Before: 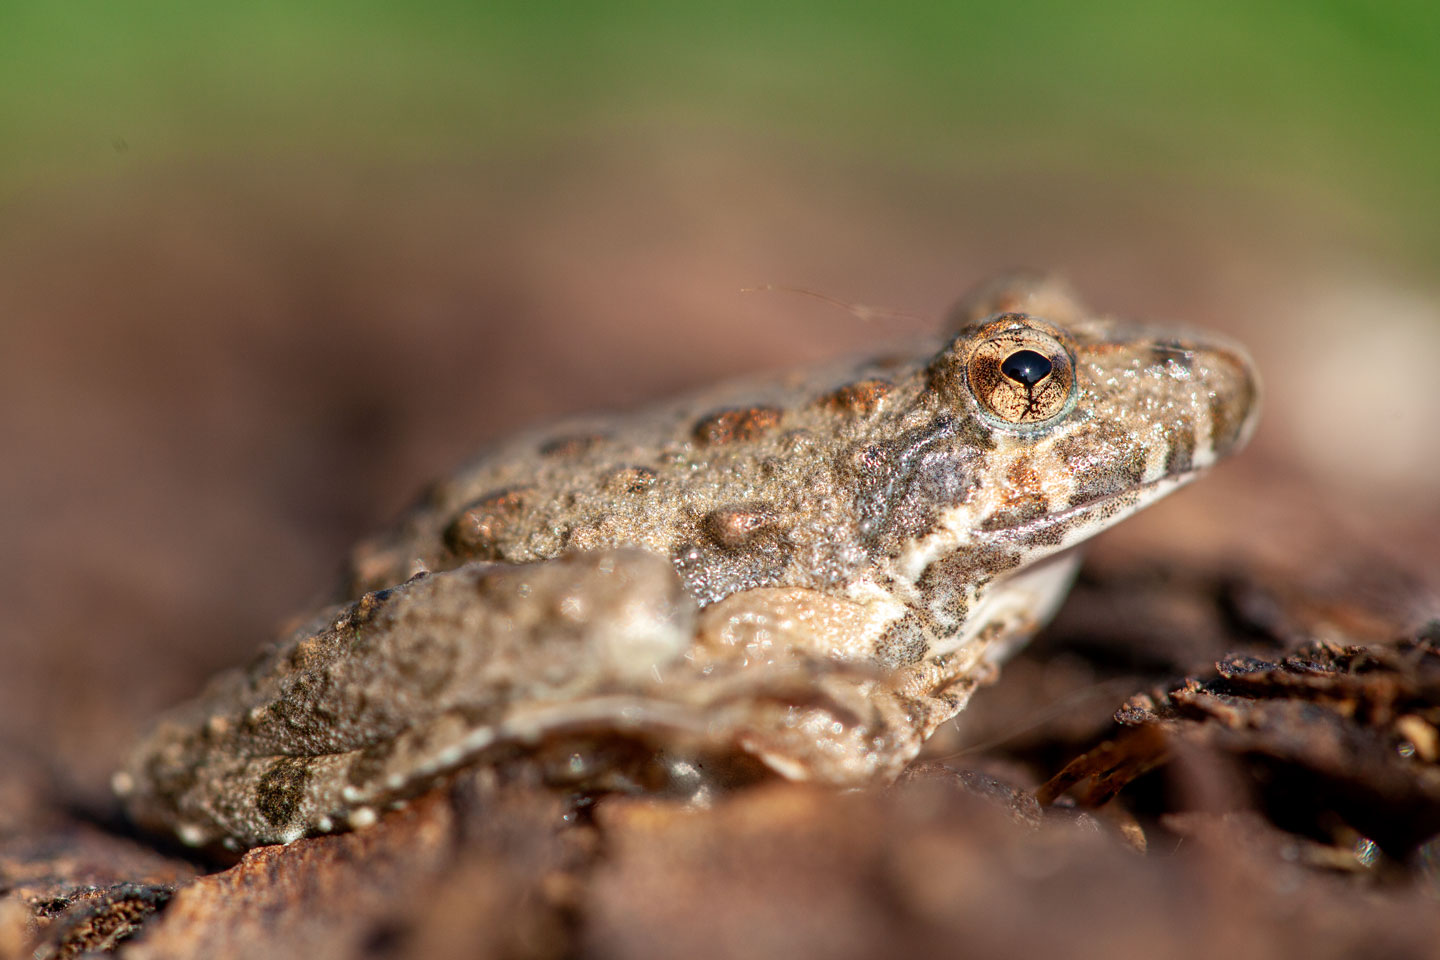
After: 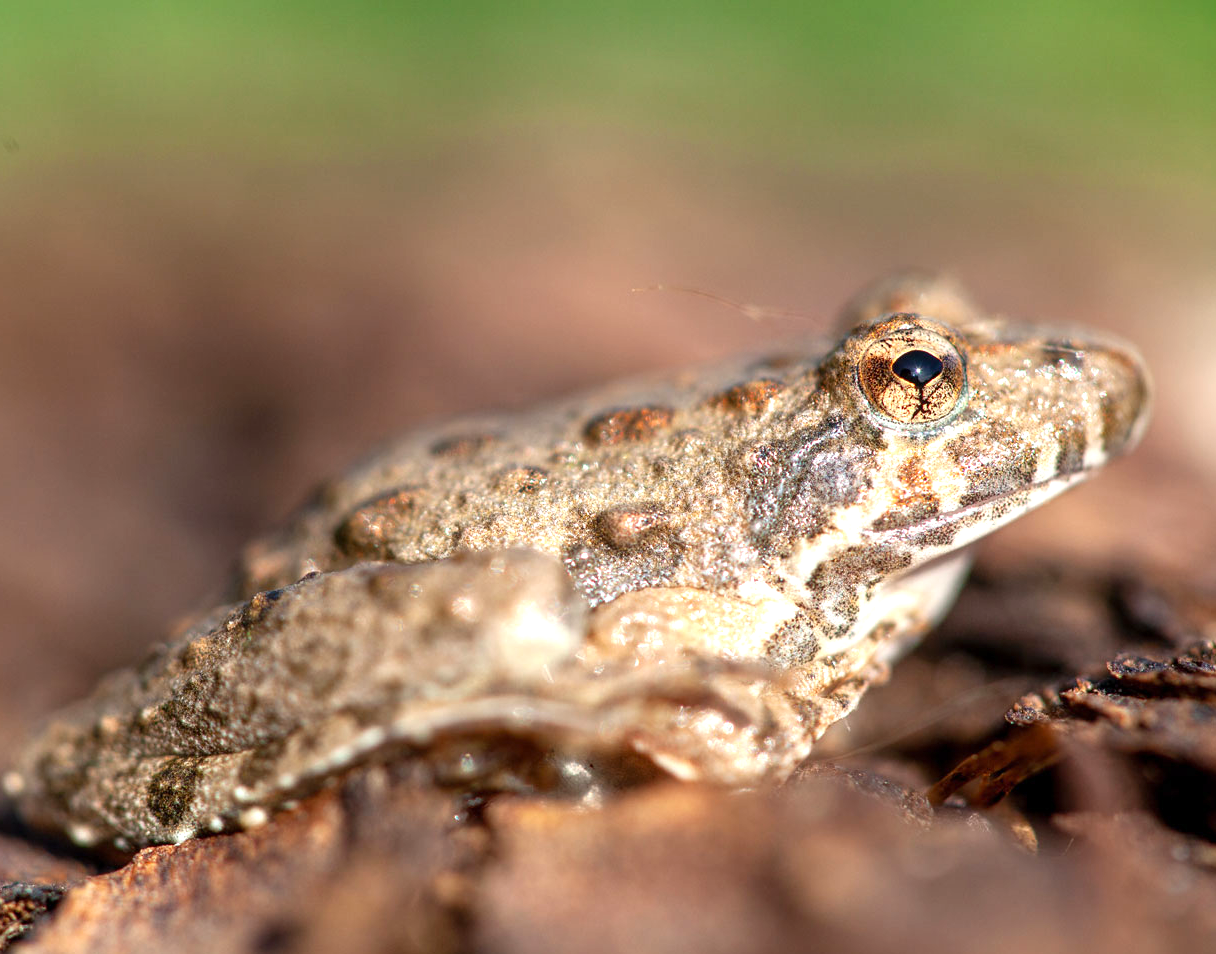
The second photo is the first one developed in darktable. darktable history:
crop: left 7.598%, right 7.873%
exposure: exposure 0.6 EV, compensate highlight preservation false
